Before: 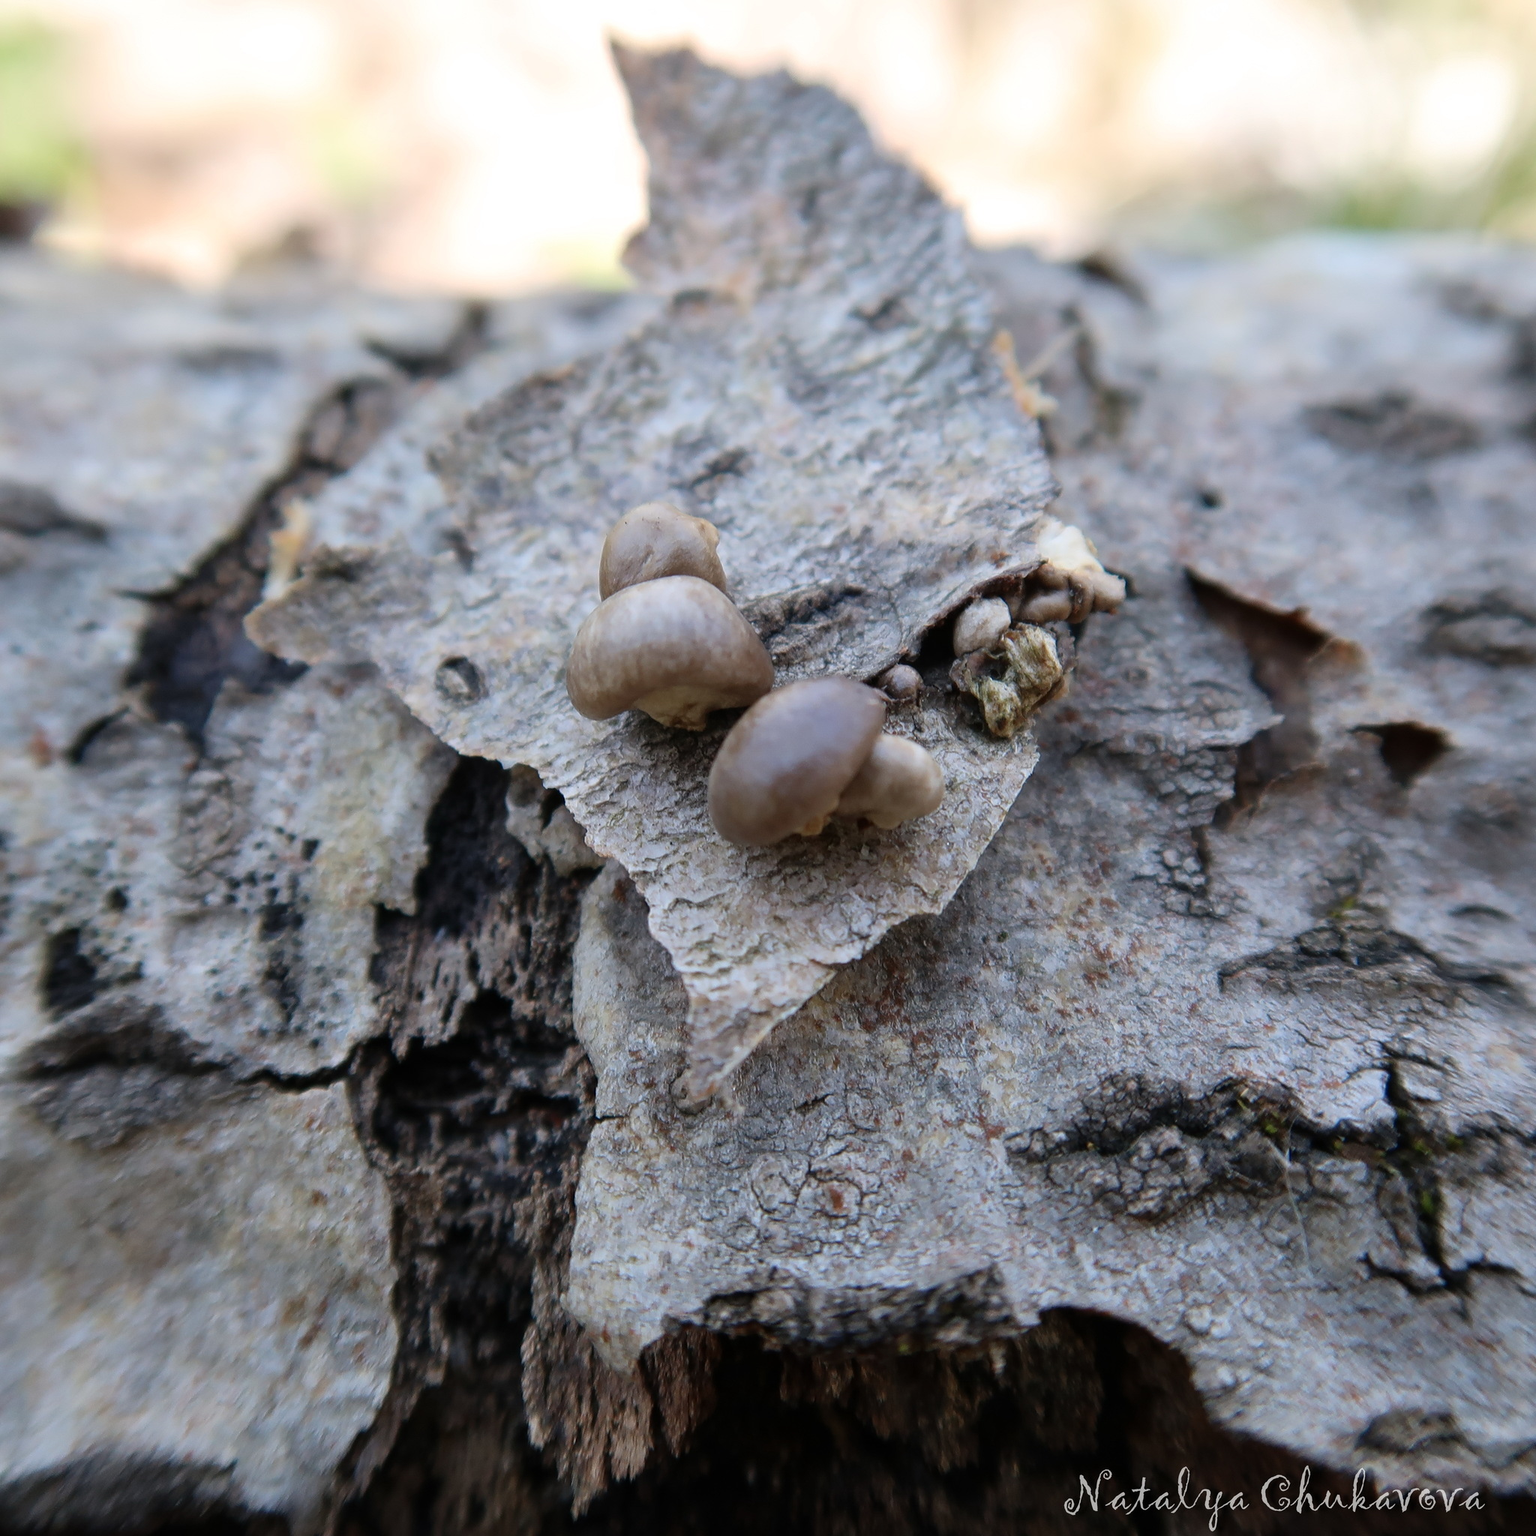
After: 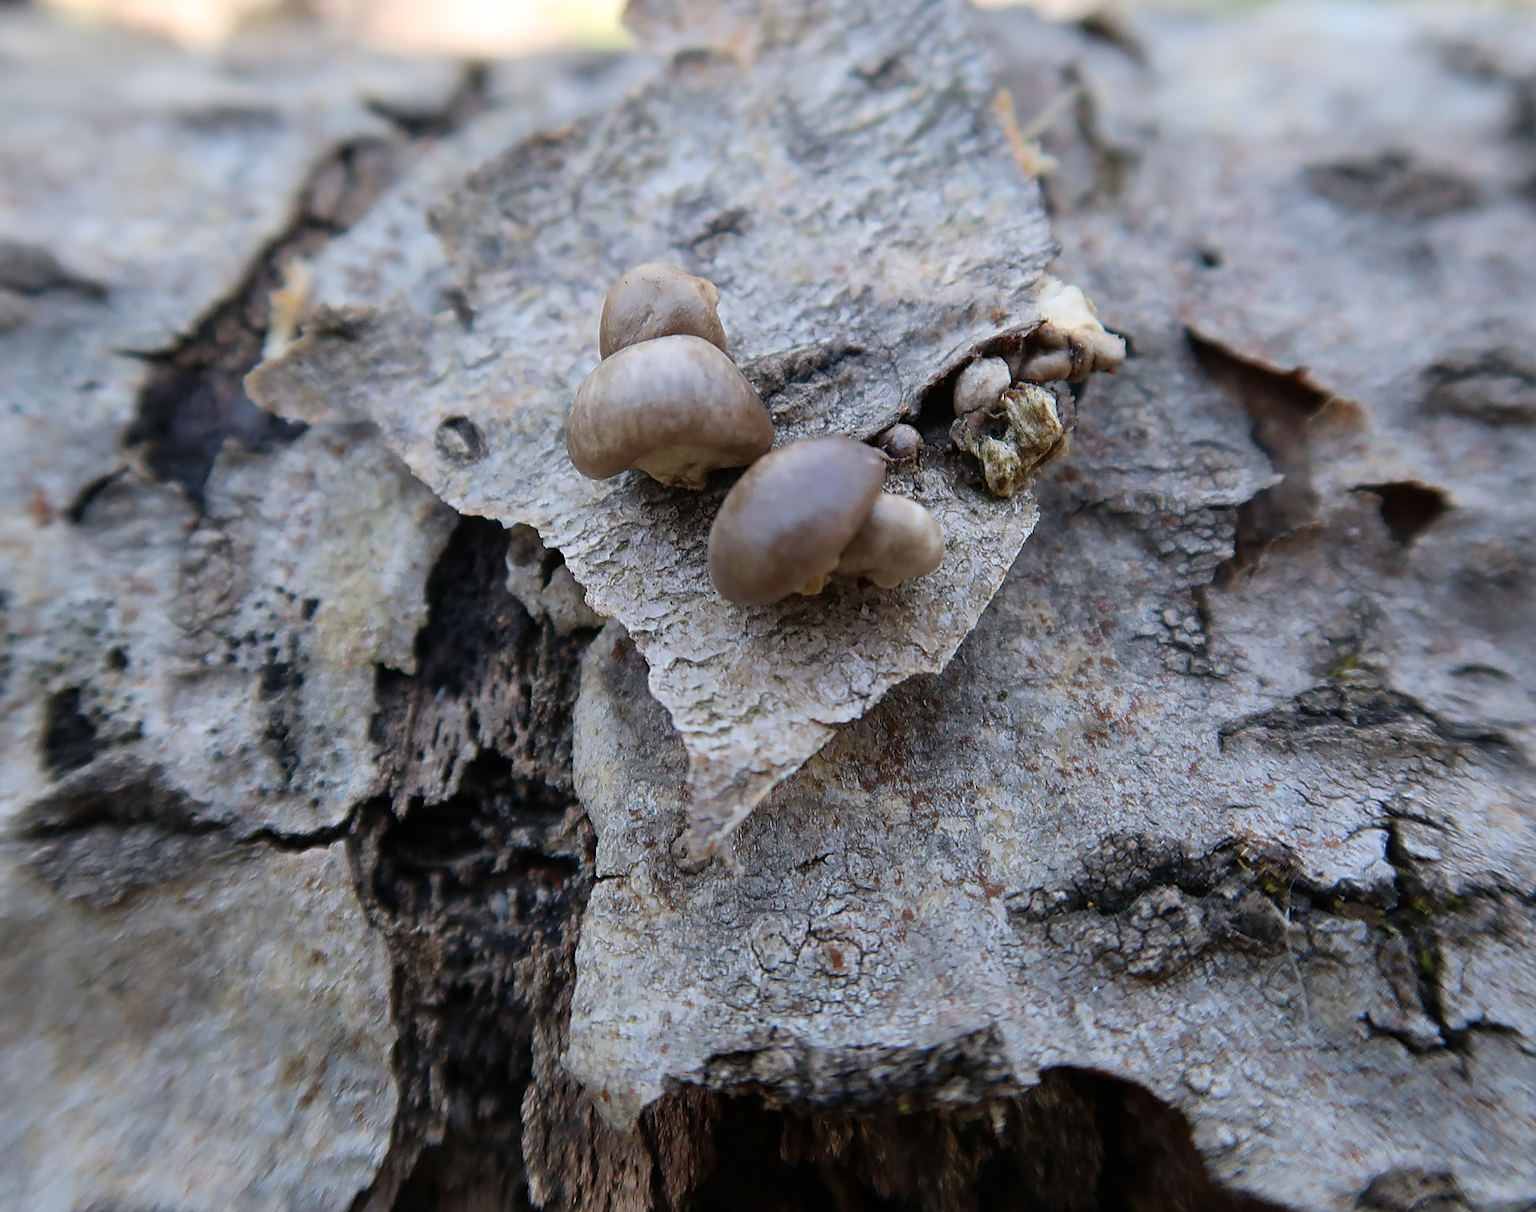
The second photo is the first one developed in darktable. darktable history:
crop and rotate: top 15.702%, bottom 5.325%
sharpen: amount 0.496
